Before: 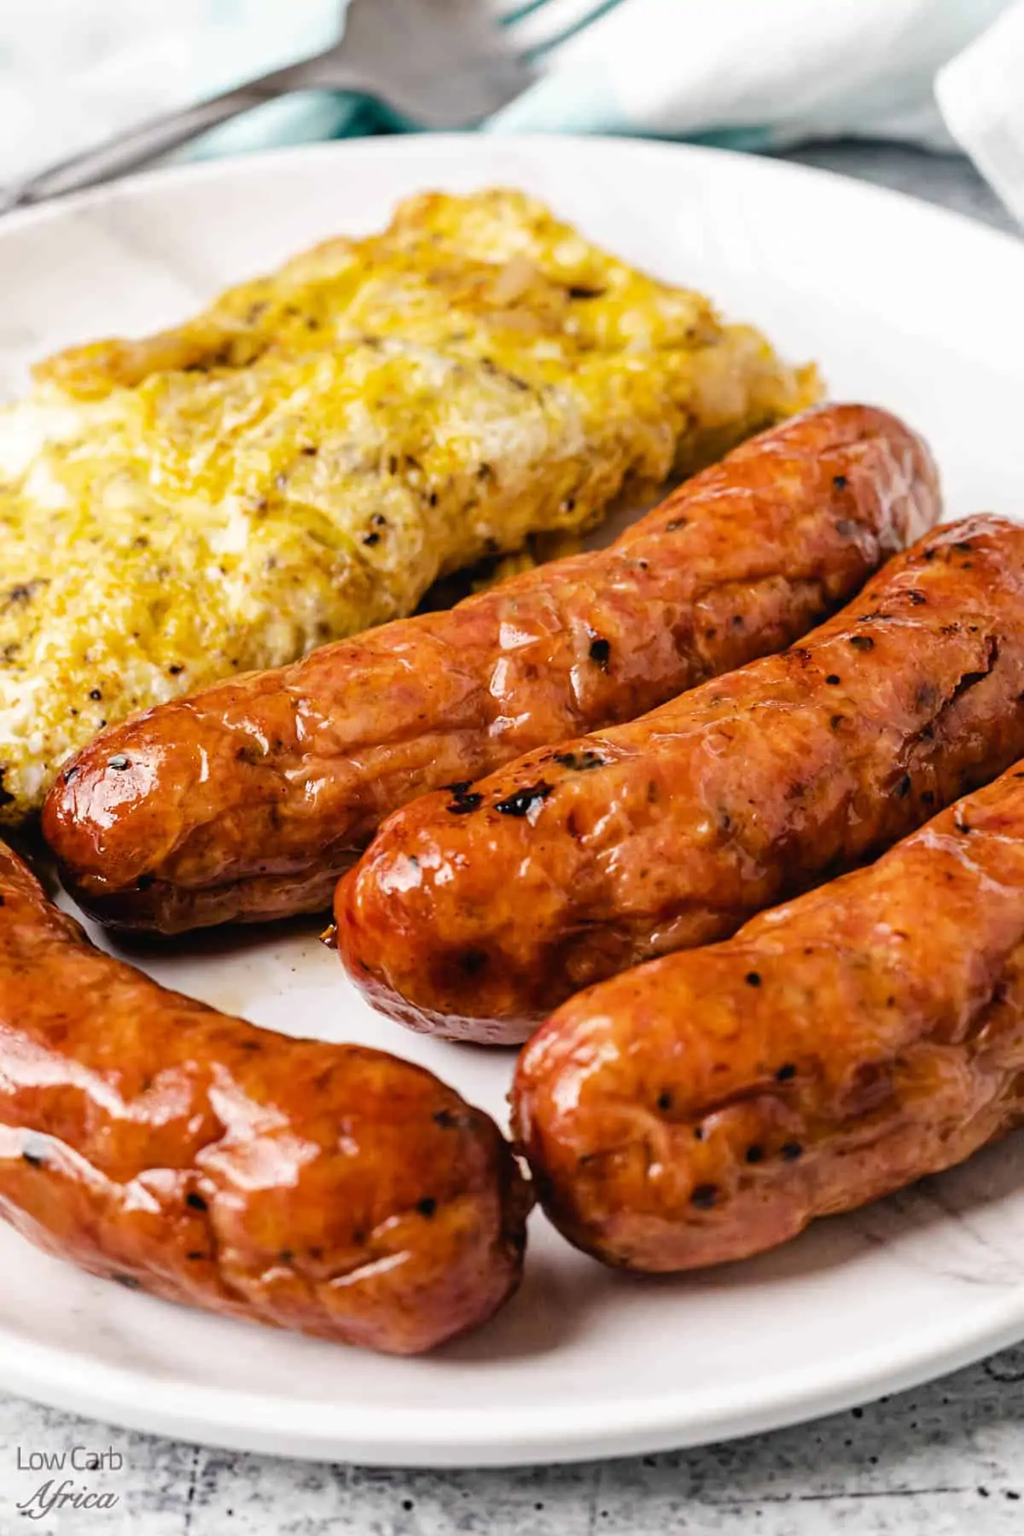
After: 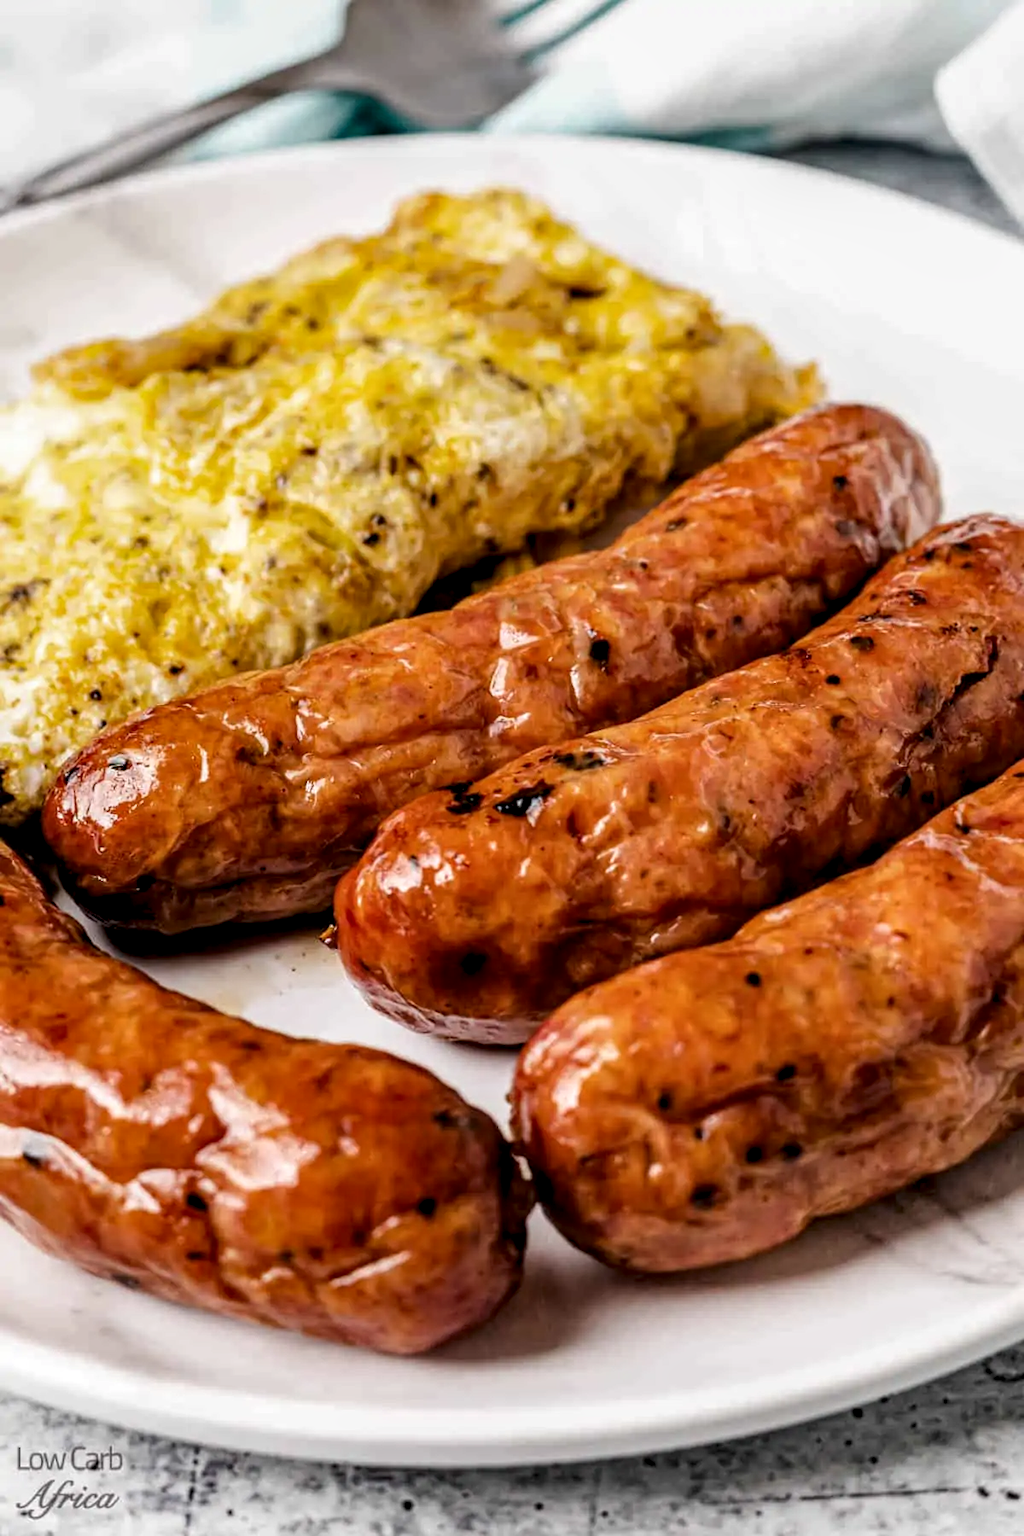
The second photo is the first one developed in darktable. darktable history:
local contrast: detail 142%
exposure: exposure -0.177 EV, compensate highlight preservation false
